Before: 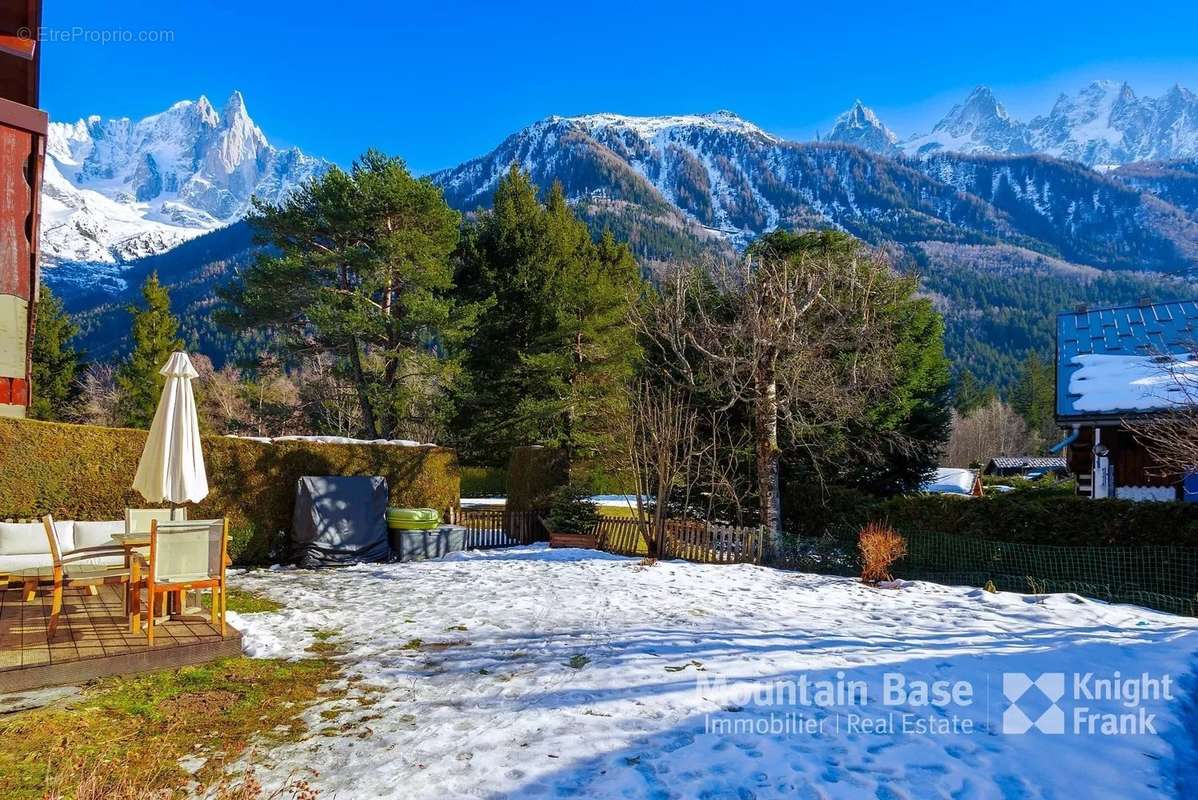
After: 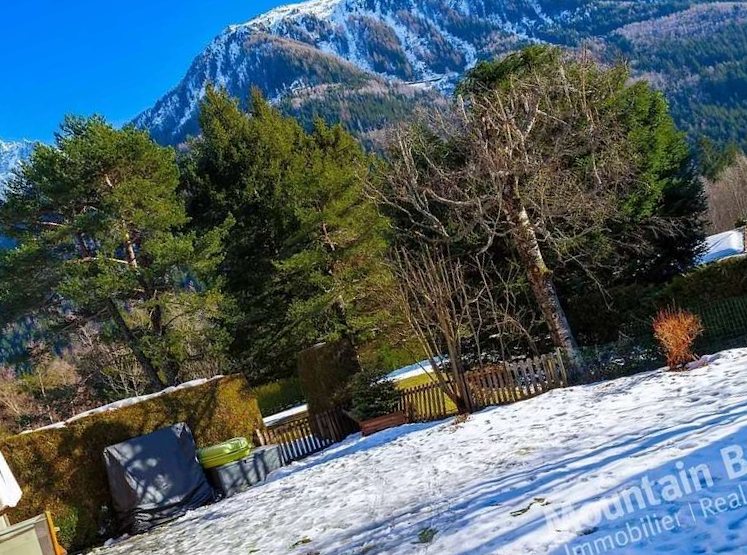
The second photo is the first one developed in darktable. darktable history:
crop and rotate: angle 18.52°, left 6.948%, right 4.263%, bottom 1.061%
